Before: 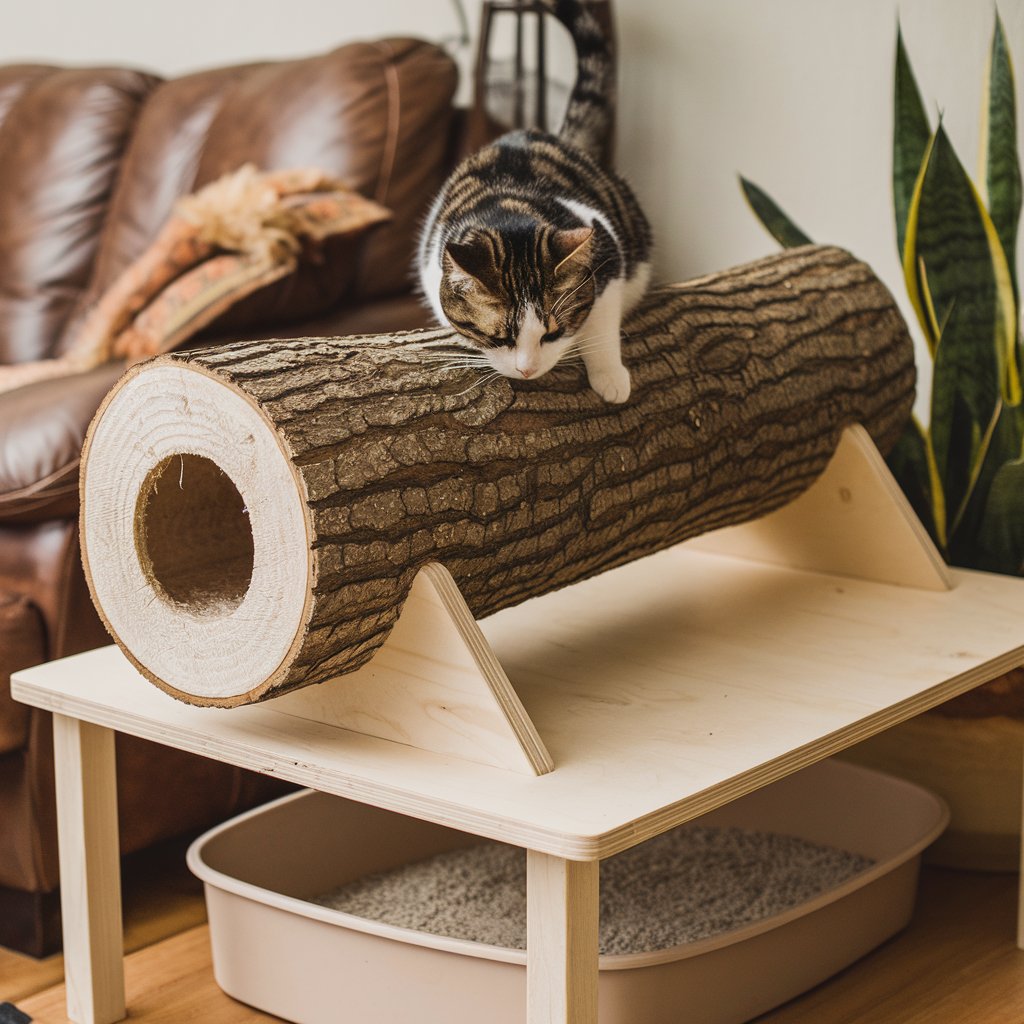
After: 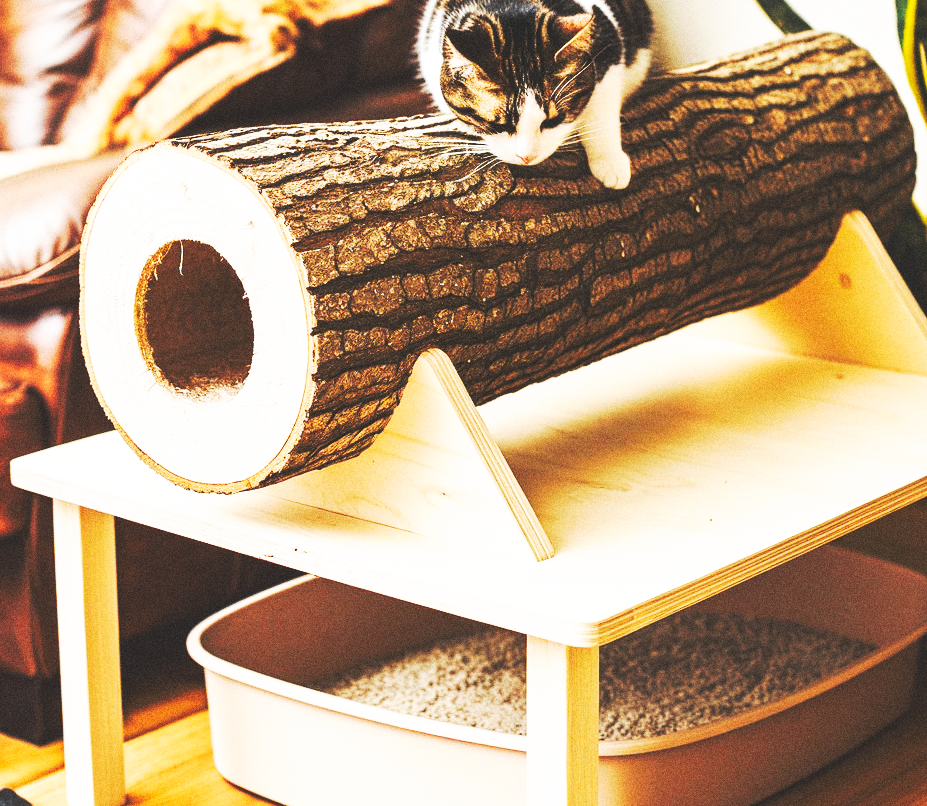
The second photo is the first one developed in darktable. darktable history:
crop: top 20.916%, right 9.437%, bottom 0.316%
grain: coarseness 11.82 ISO, strength 36.67%, mid-tones bias 74.17%
exposure: exposure 0.161 EV, compensate highlight preservation false
base curve: curves: ch0 [(0, 0.015) (0.085, 0.116) (0.134, 0.298) (0.19, 0.545) (0.296, 0.764) (0.599, 0.982) (1, 1)], preserve colors none
